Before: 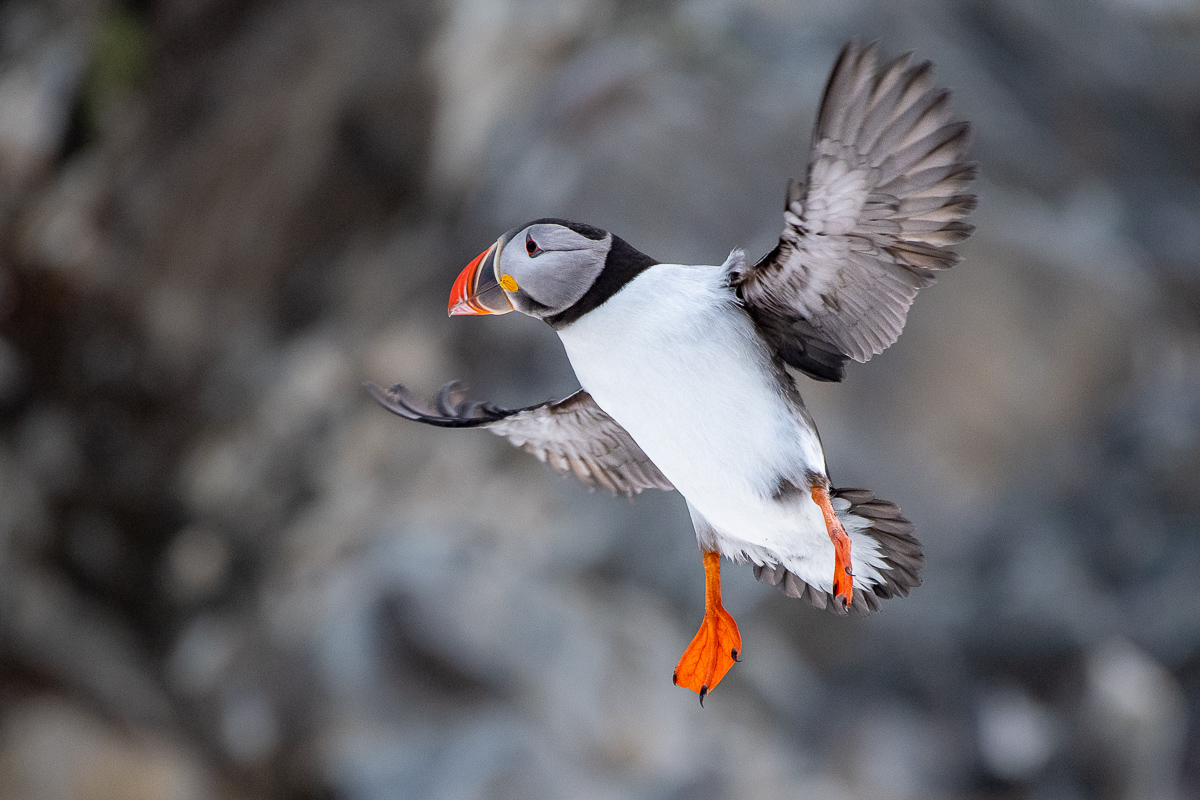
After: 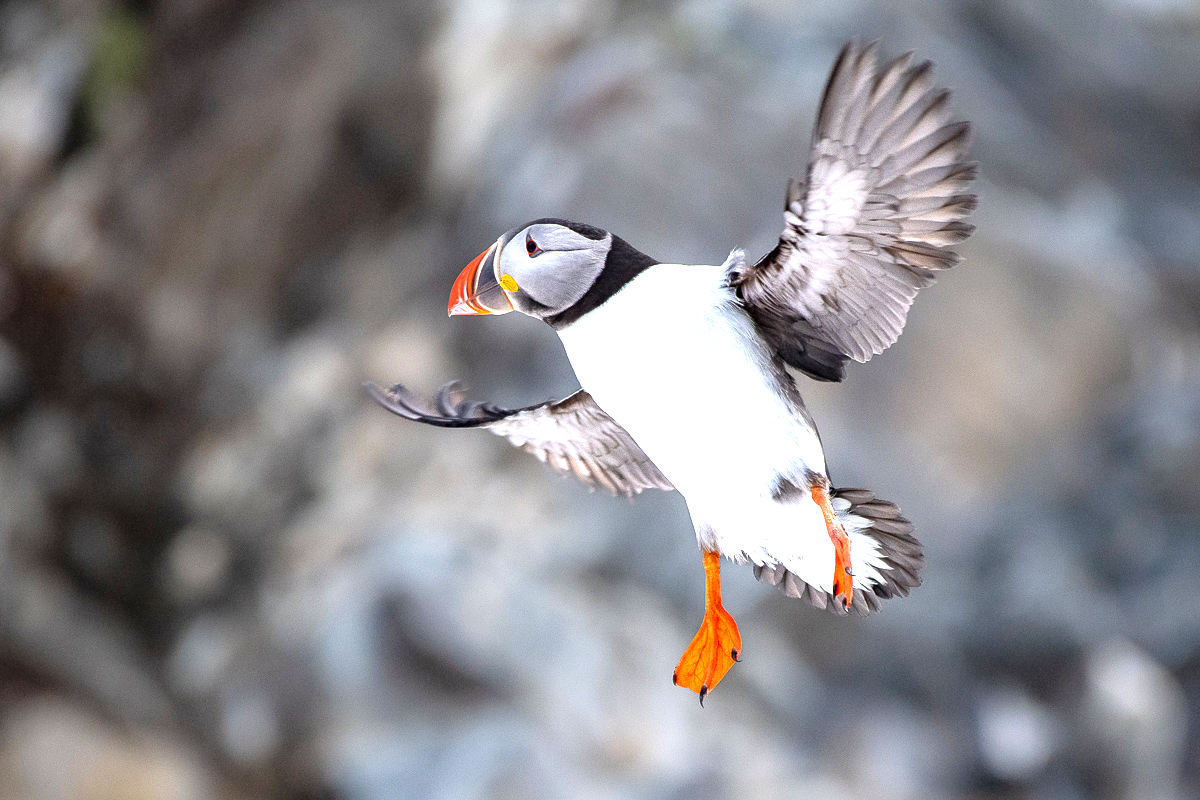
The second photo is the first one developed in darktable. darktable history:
exposure: exposure 0.703 EV, compensate exposure bias true, compensate highlight preservation false
